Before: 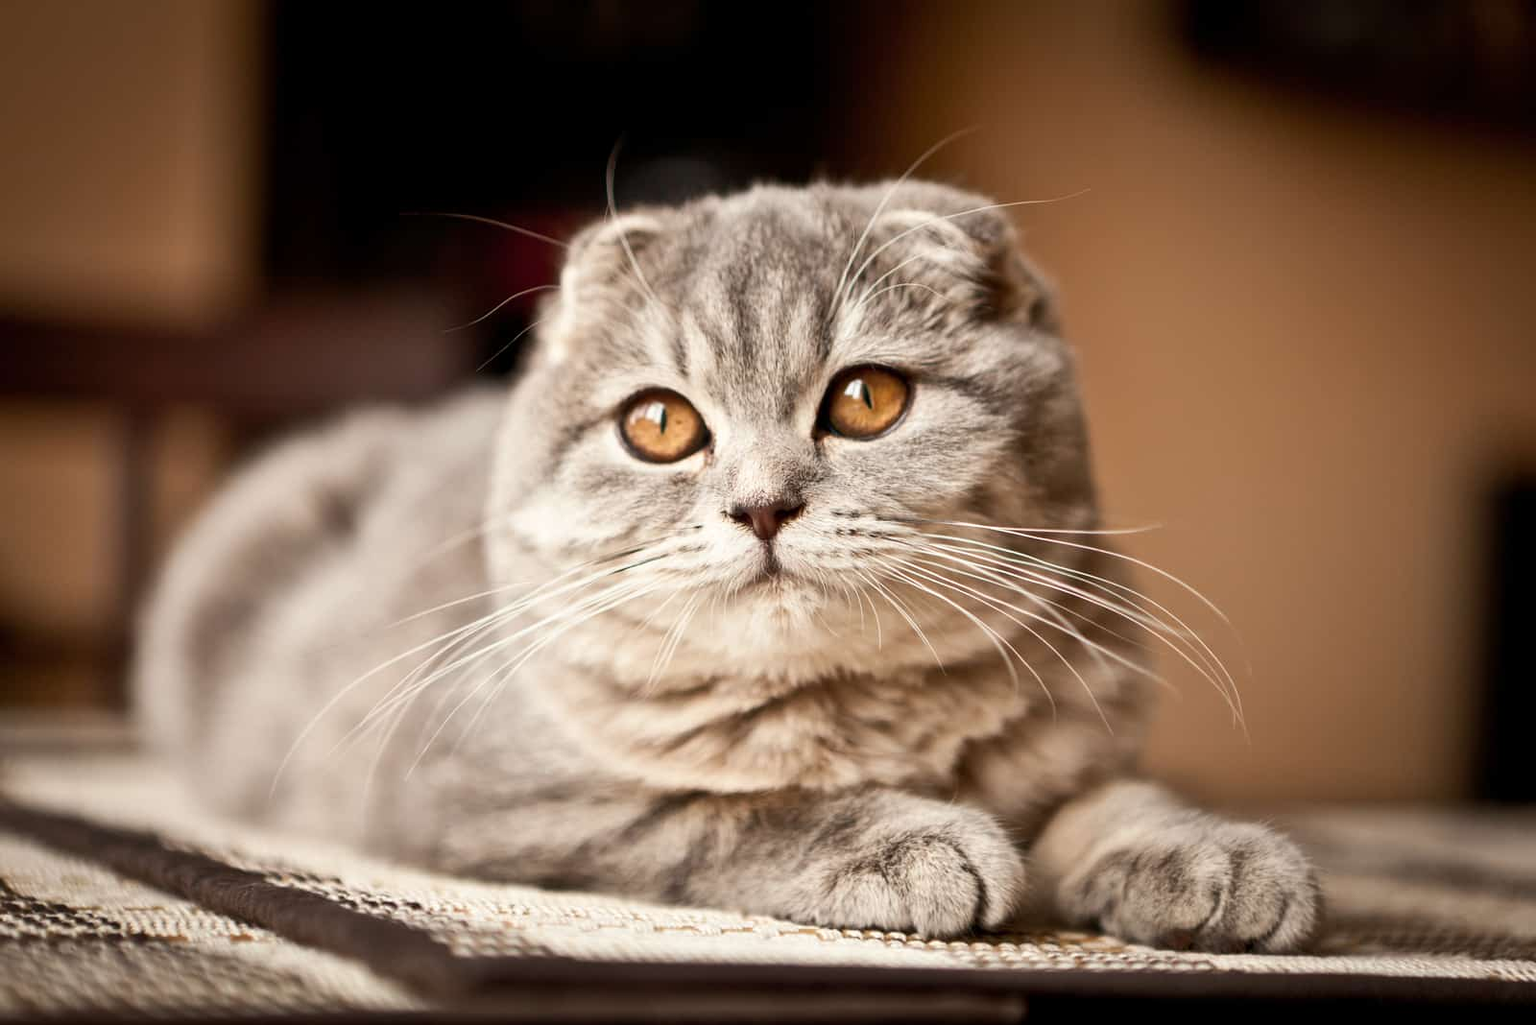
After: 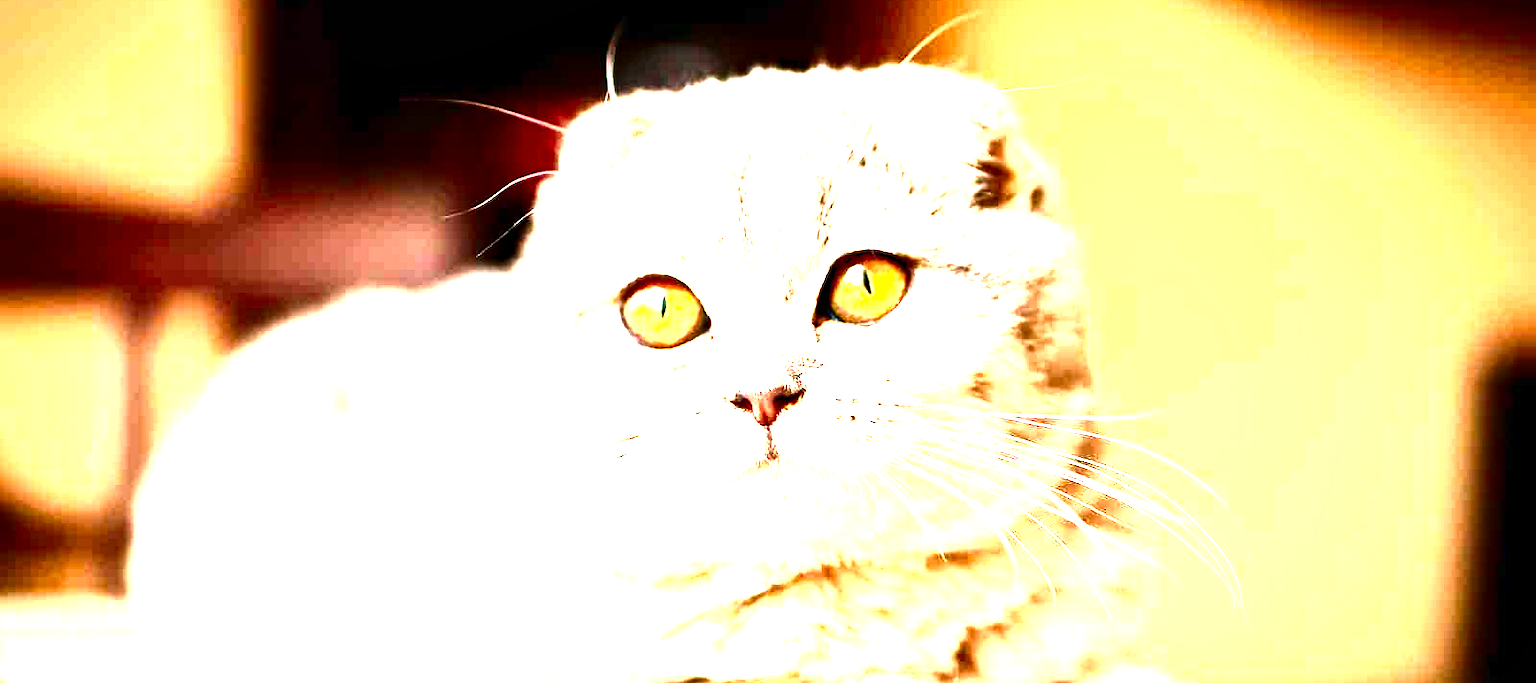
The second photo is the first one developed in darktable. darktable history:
tone equalizer: -8 EV -0.439 EV, -7 EV -0.367 EV, -6 EV -0.313 EV, -5 EV -0.245 EV, -3 EV 0.232 EV, -2 EV 0.36 EV, -1 EV 0.38 EV, +0 EV 0.399 EV
crop: top 11.186%, bottom 22.077%
levels: levels [0, 0.374, 0.749]
exposure: black level correction 0, exposure 1.916 EV, compensate highlight preservation false
contrast brightness saturation: contrast 0.411, brightness 0.054, saturation 0.249
local contrast: mode bilateral grid, contrast 20, coarseness 49, detail 119%, midtone range 0.2
haze removal: compatibility mode true, adaptive false
